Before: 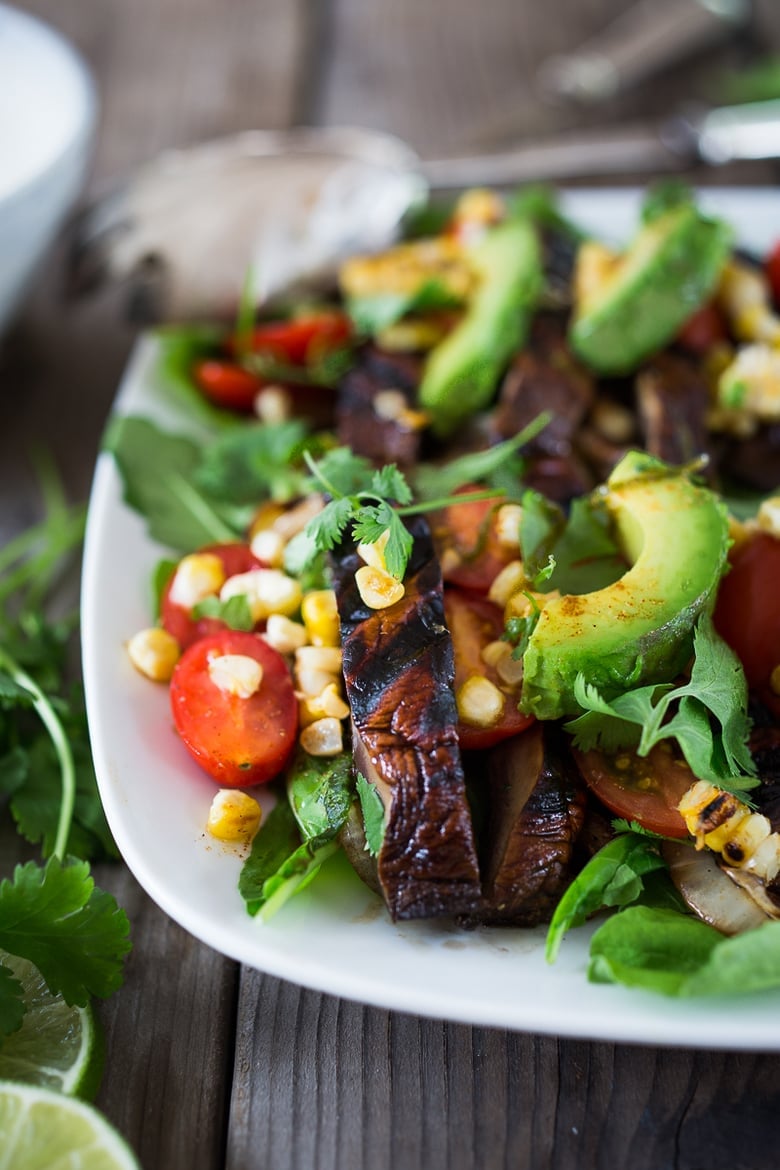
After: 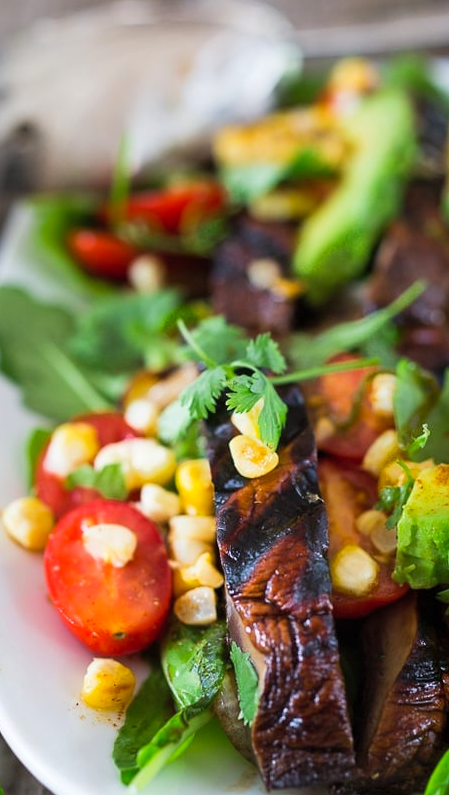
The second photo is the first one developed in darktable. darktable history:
contrast brightness saturation: contrast 0.035, brightness 0.06, saturation 0.127
crop: left 16.247%, top 11.203%, right 26.17%, bottom 20.772%
